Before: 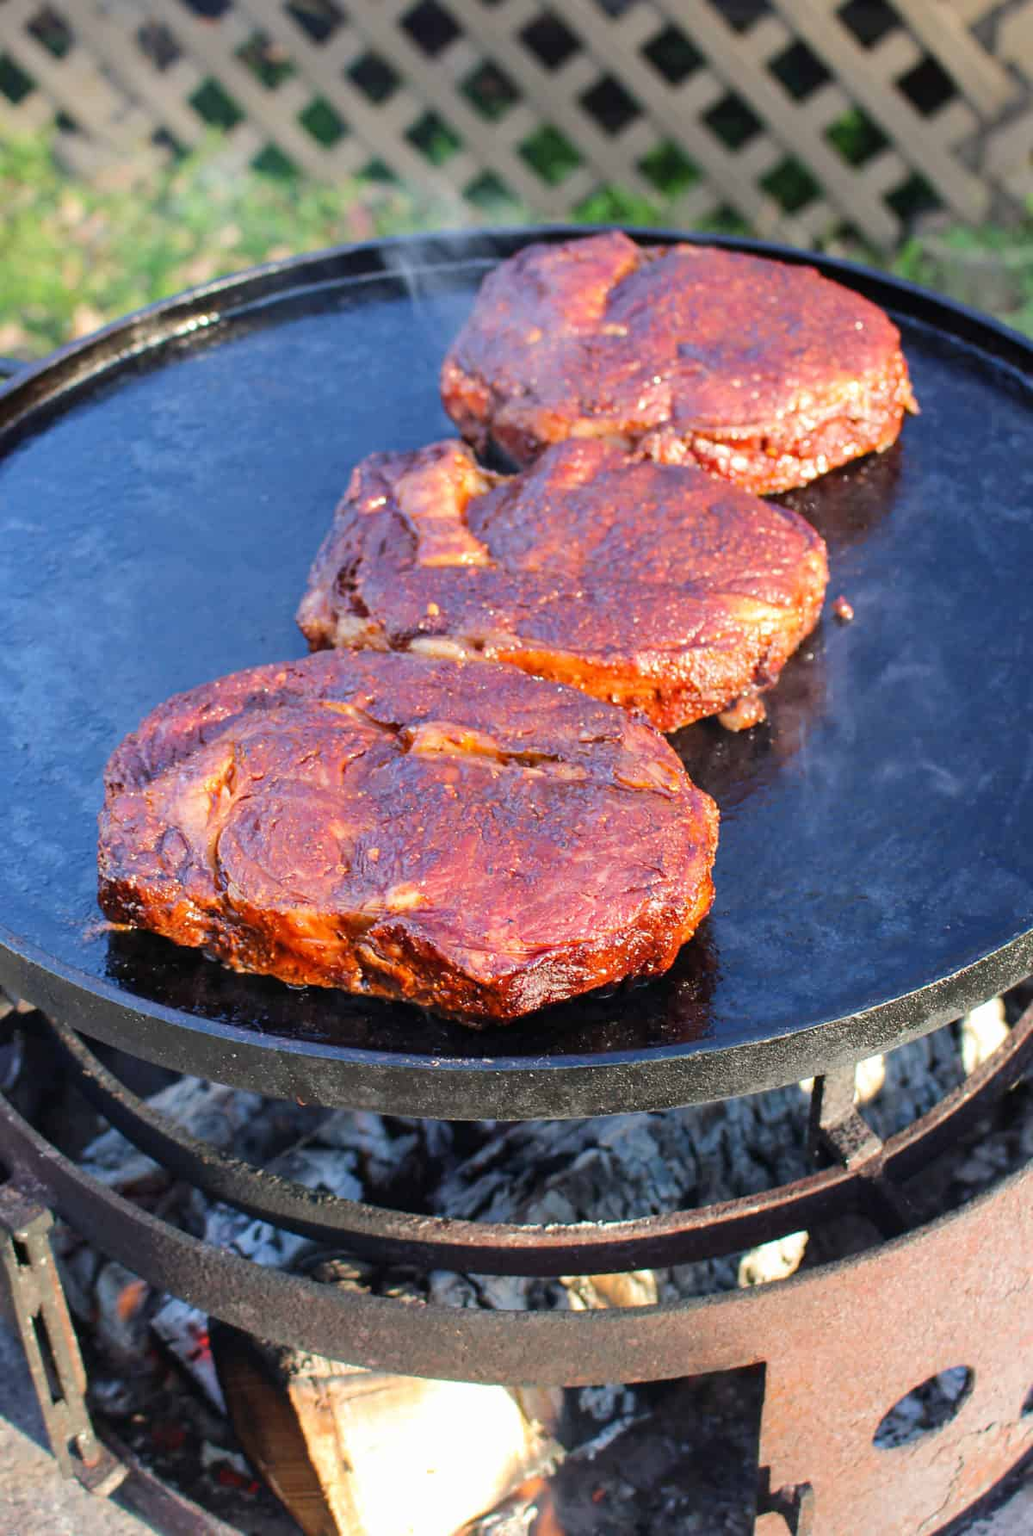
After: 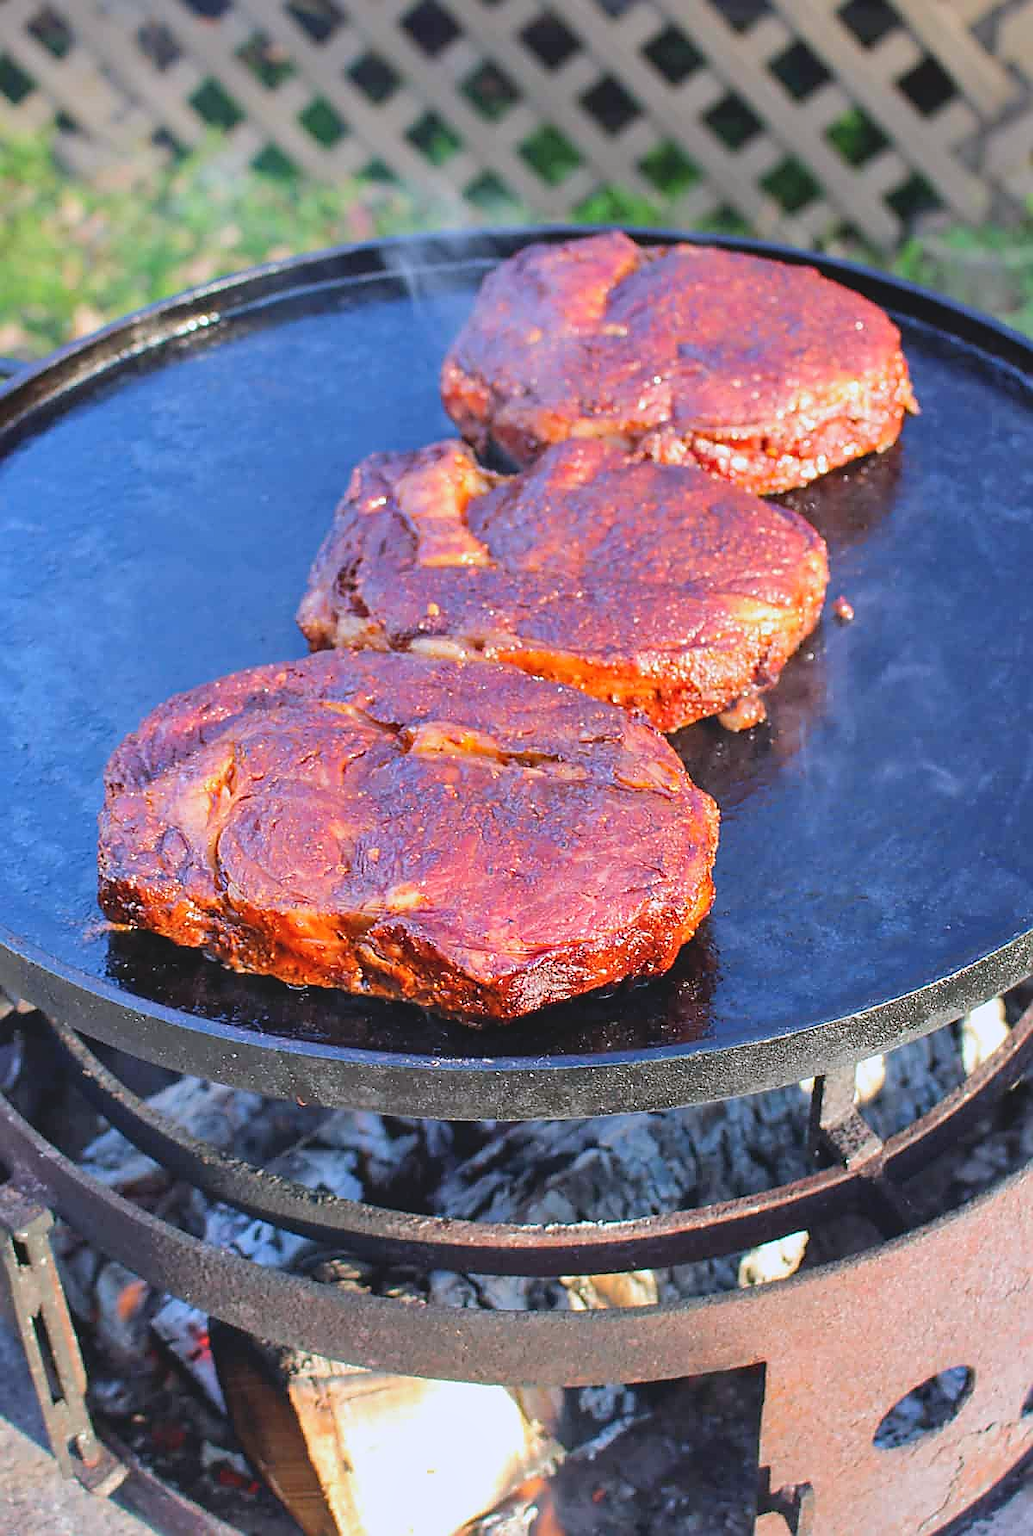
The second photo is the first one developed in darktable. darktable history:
shadows and highlights: low approximation 0.01, soften with gaussian
contrast brightness saturation: contrast -0.1, brightness 0.05, saturation 0.08
sharpen: radius 1.4, amount 1.25, threshold 0.7
color calibration: illuminant as shot in camera, x 0.358, y 0.373, temperature 4628.91 K
